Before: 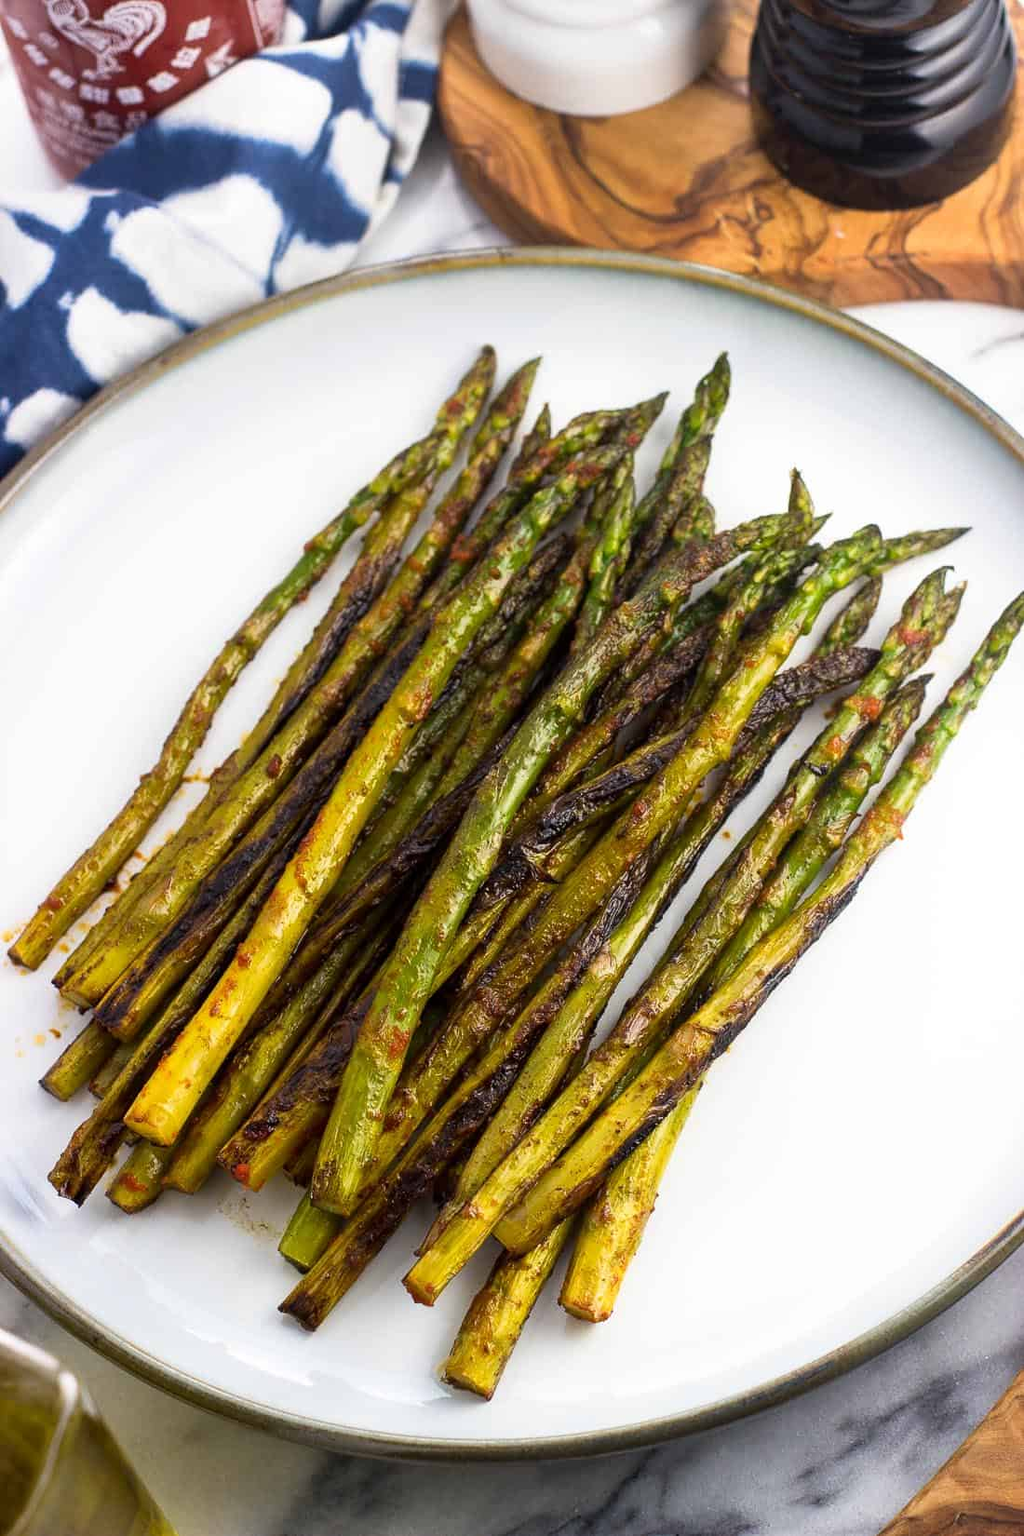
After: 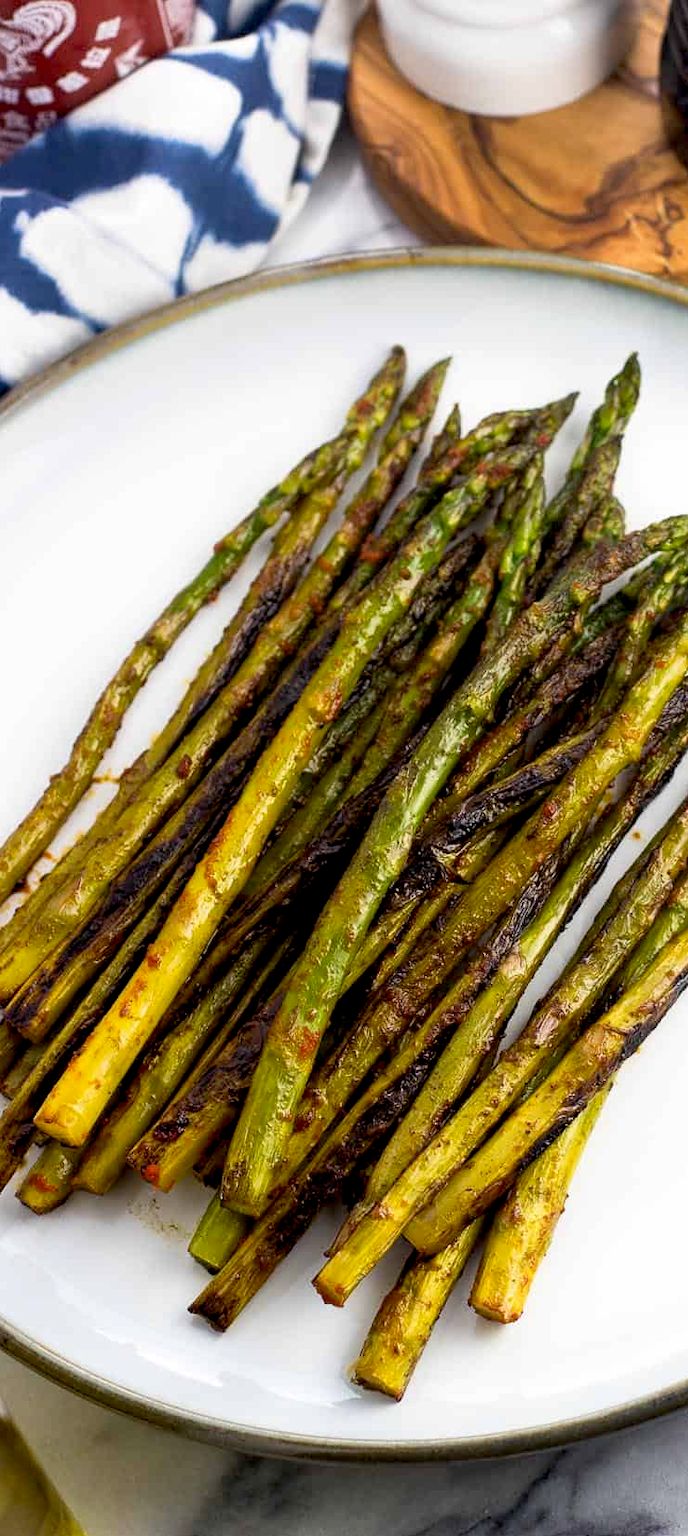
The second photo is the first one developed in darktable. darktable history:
crop and rotate: left 8.9%, right 23.831%
exposure: black level correction 0.01, exposure 0.012 EV, compensate highlight preservation false
